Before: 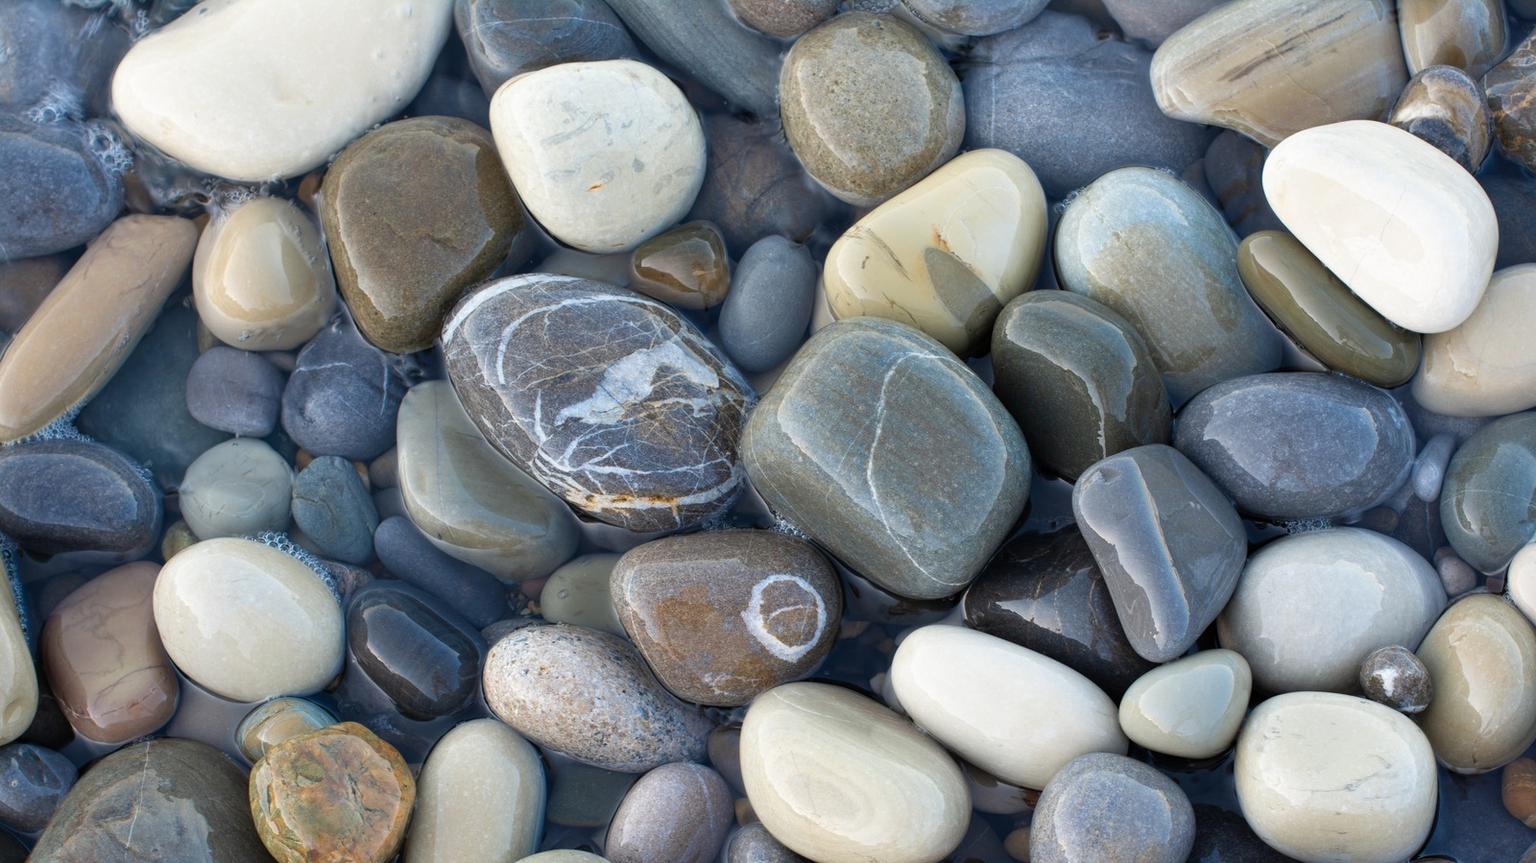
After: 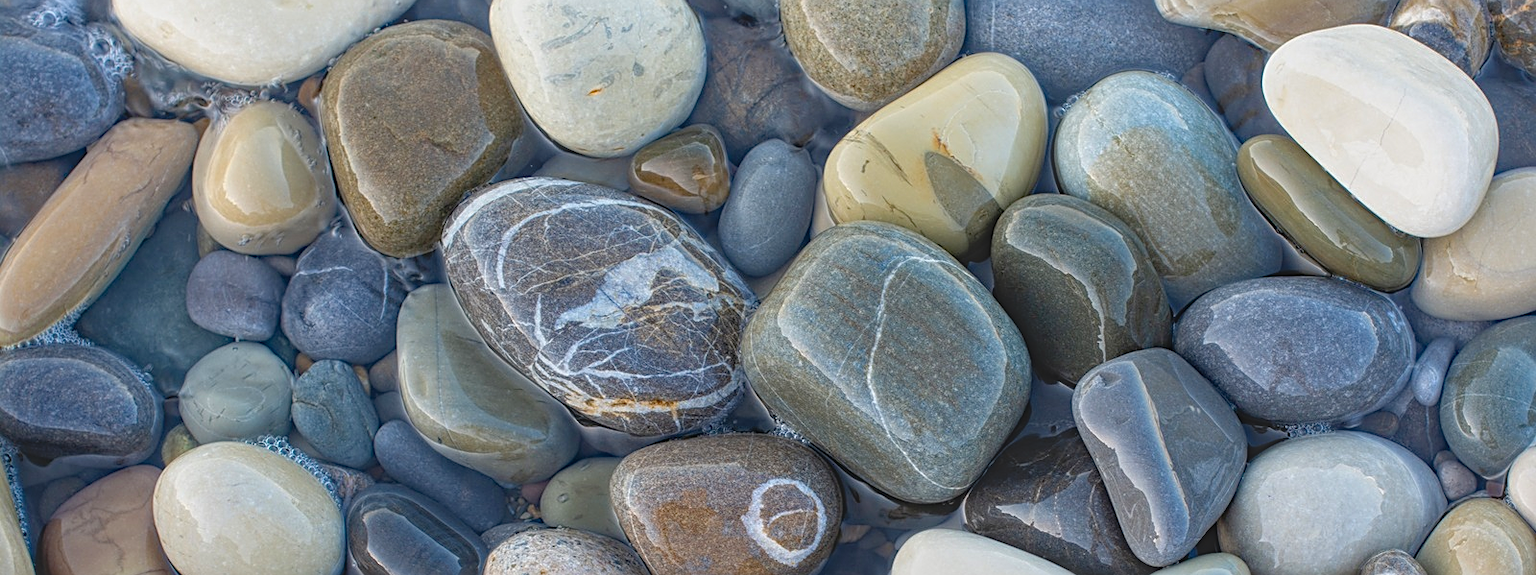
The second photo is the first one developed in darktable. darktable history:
local contrast: highlights 73%, shadows 15%, midtone range 0.197
haze removal: strength 0.29, distance 0.25, compatibility mode true, adaptive false
sharpen: on, module defaults
crop: top 11.166%, bottom 22.168%
